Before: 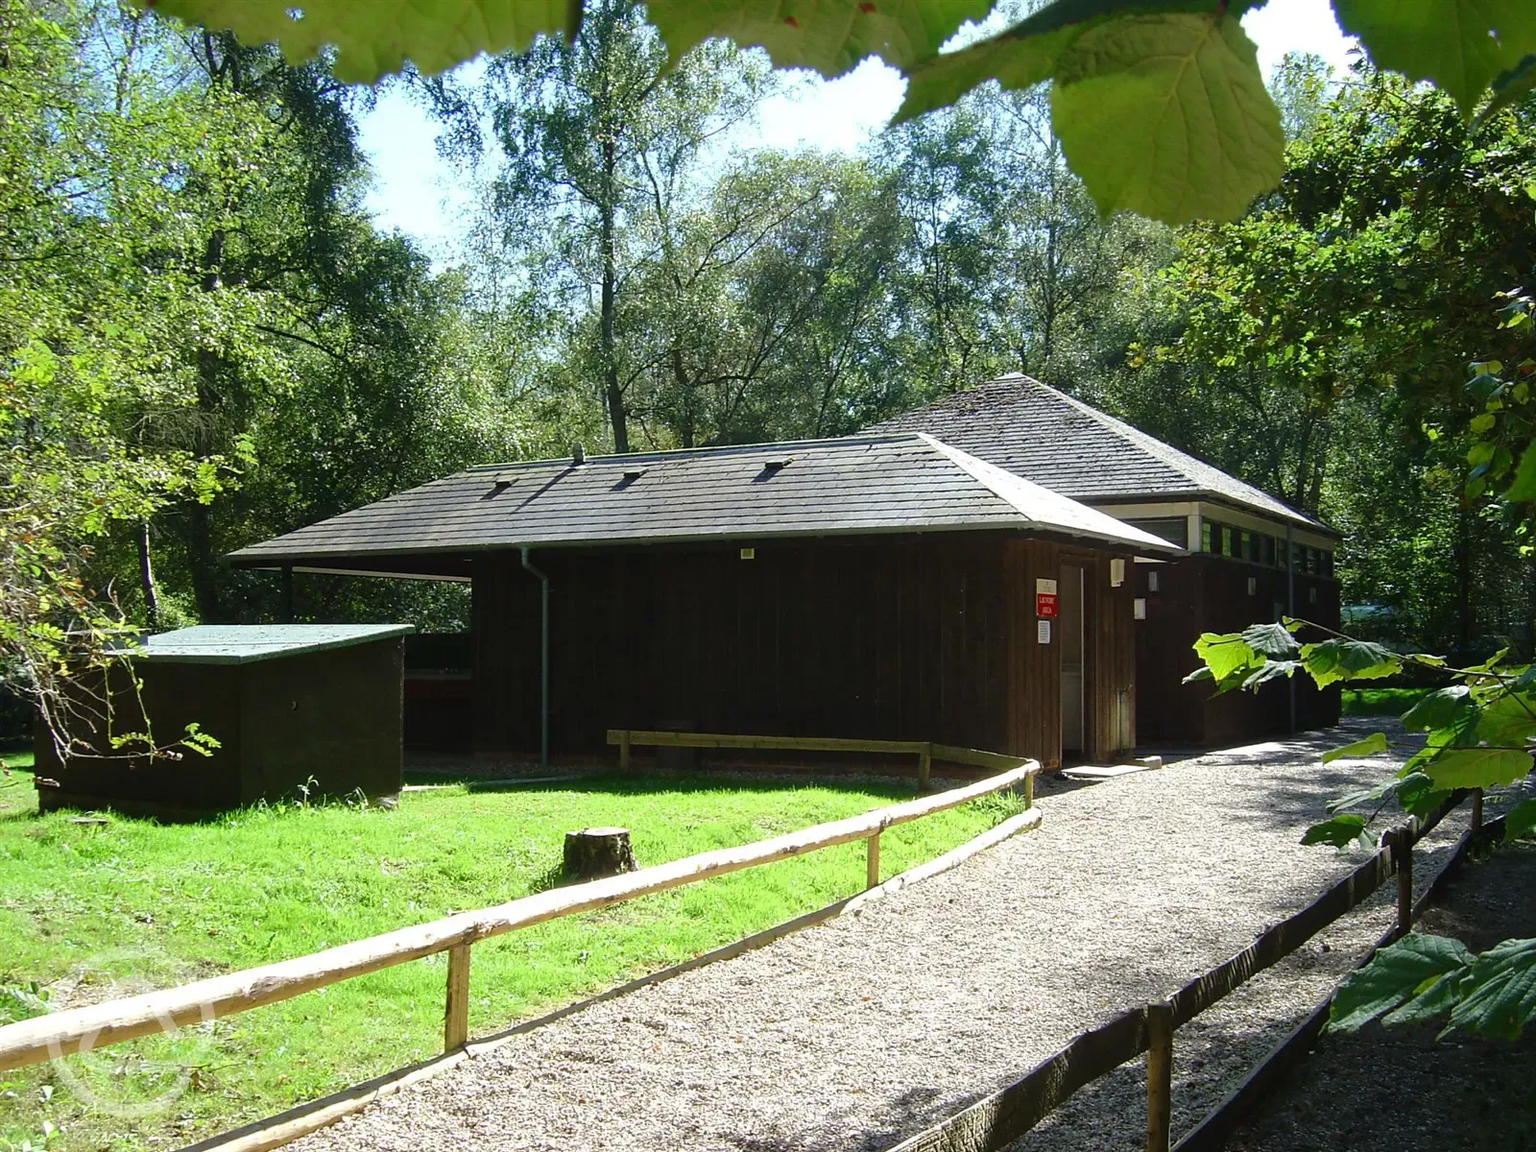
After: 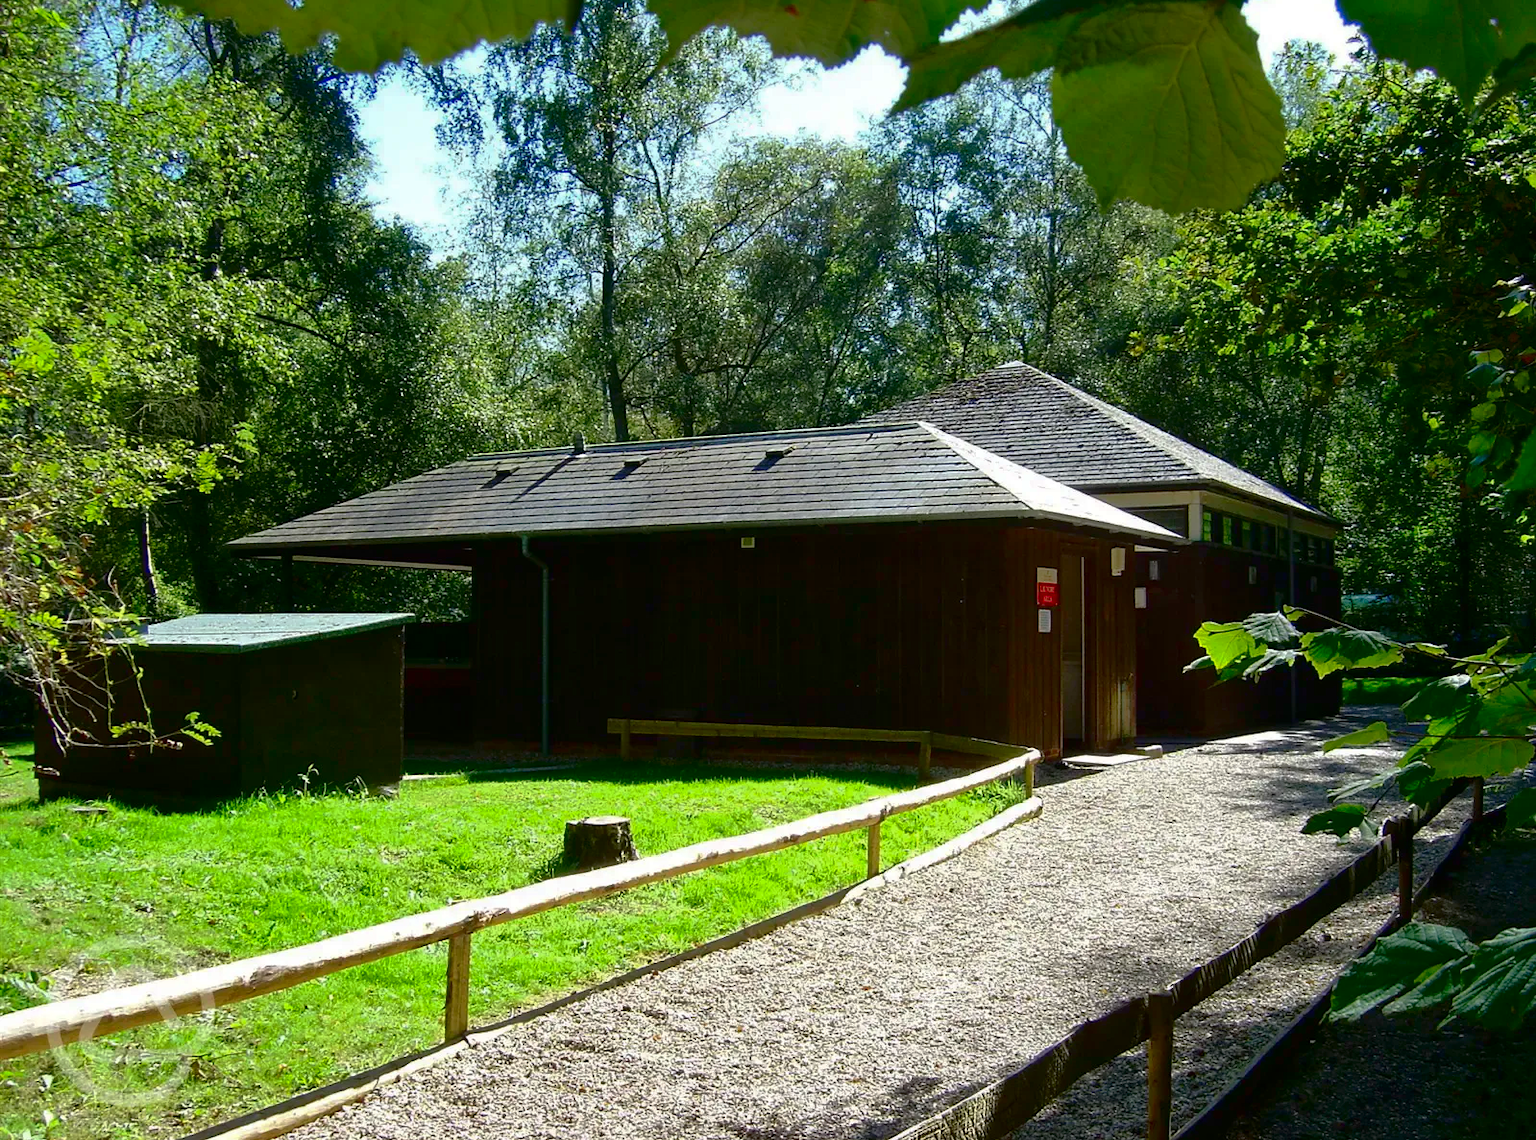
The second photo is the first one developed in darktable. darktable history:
crop: top 1.074%, right 0.046%
contrast brightness saturation: contrast 0.132, brightness -0.231, saturation 0.149
shadows and highlights: on, module defaults
